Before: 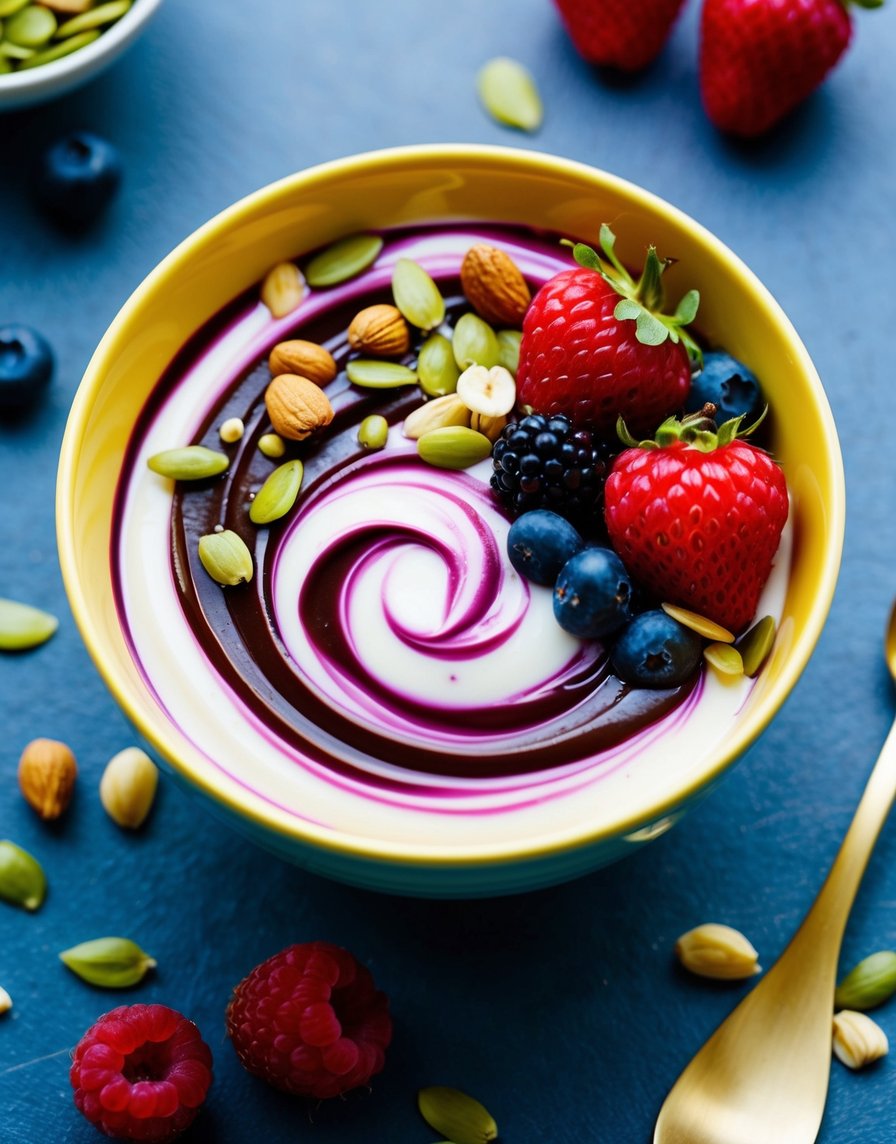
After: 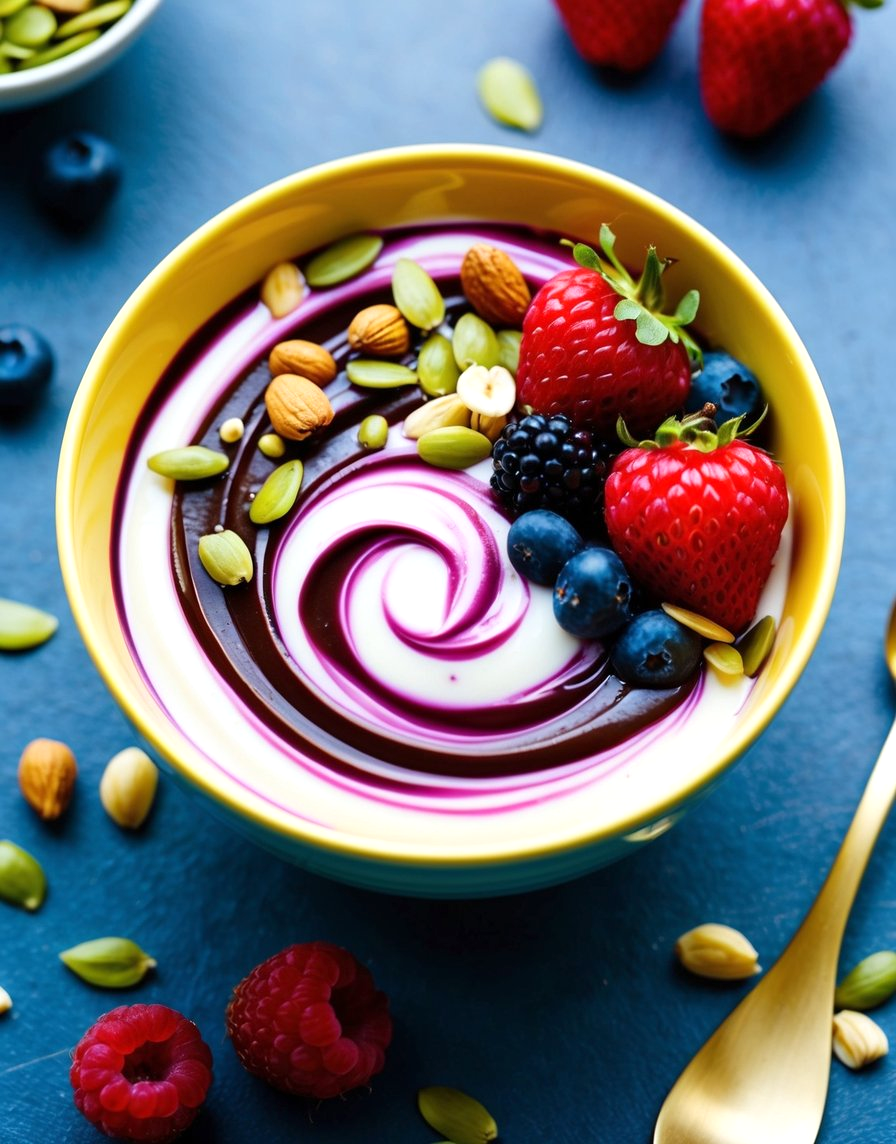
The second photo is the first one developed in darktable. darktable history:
exposure: exposure 0.217 EV, compensate highlight preservation false
